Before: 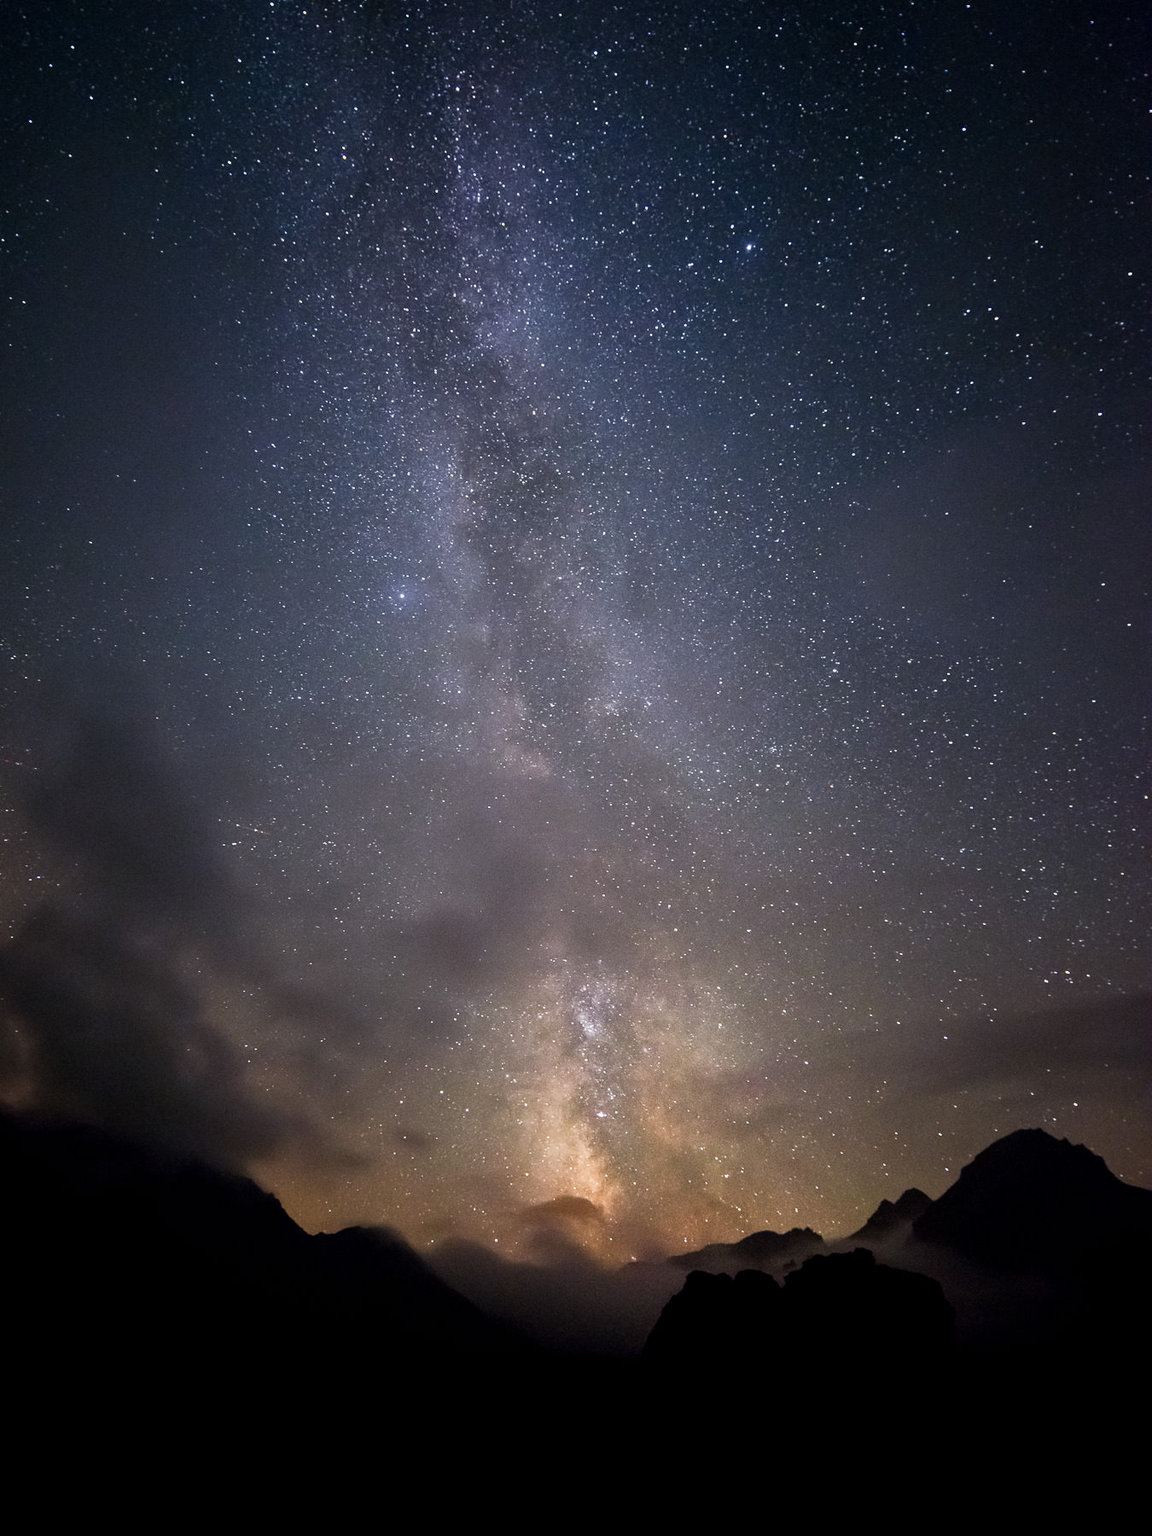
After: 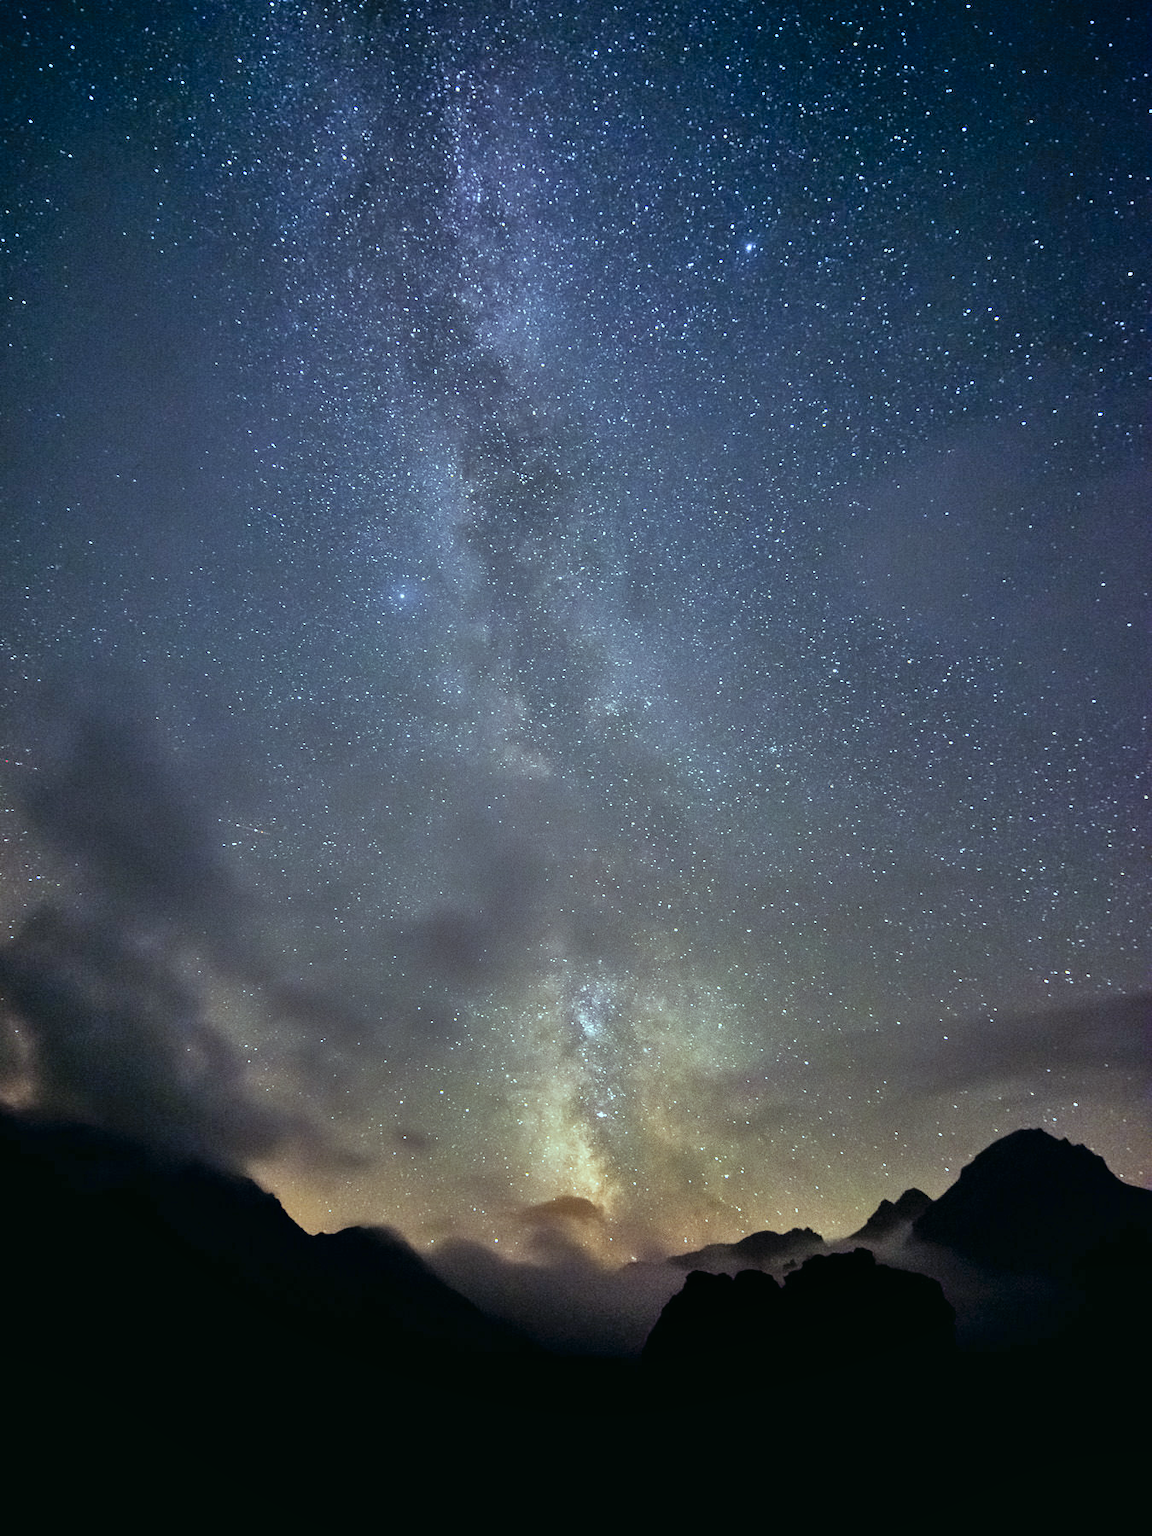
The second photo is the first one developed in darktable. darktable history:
shadows and highlights: shadows 60, soften with gaussian
color balance: mode lift, gamma, gain (sRGB), lift [0.997, 0.979, 1.021, 1.011], gamma [1, 1.084, 0.916, 0.998], gain [1, 0.87, 1.13, 1.101], contrast 4.55%, contrast fulcrum 38.24%, output saturation 104.09%
